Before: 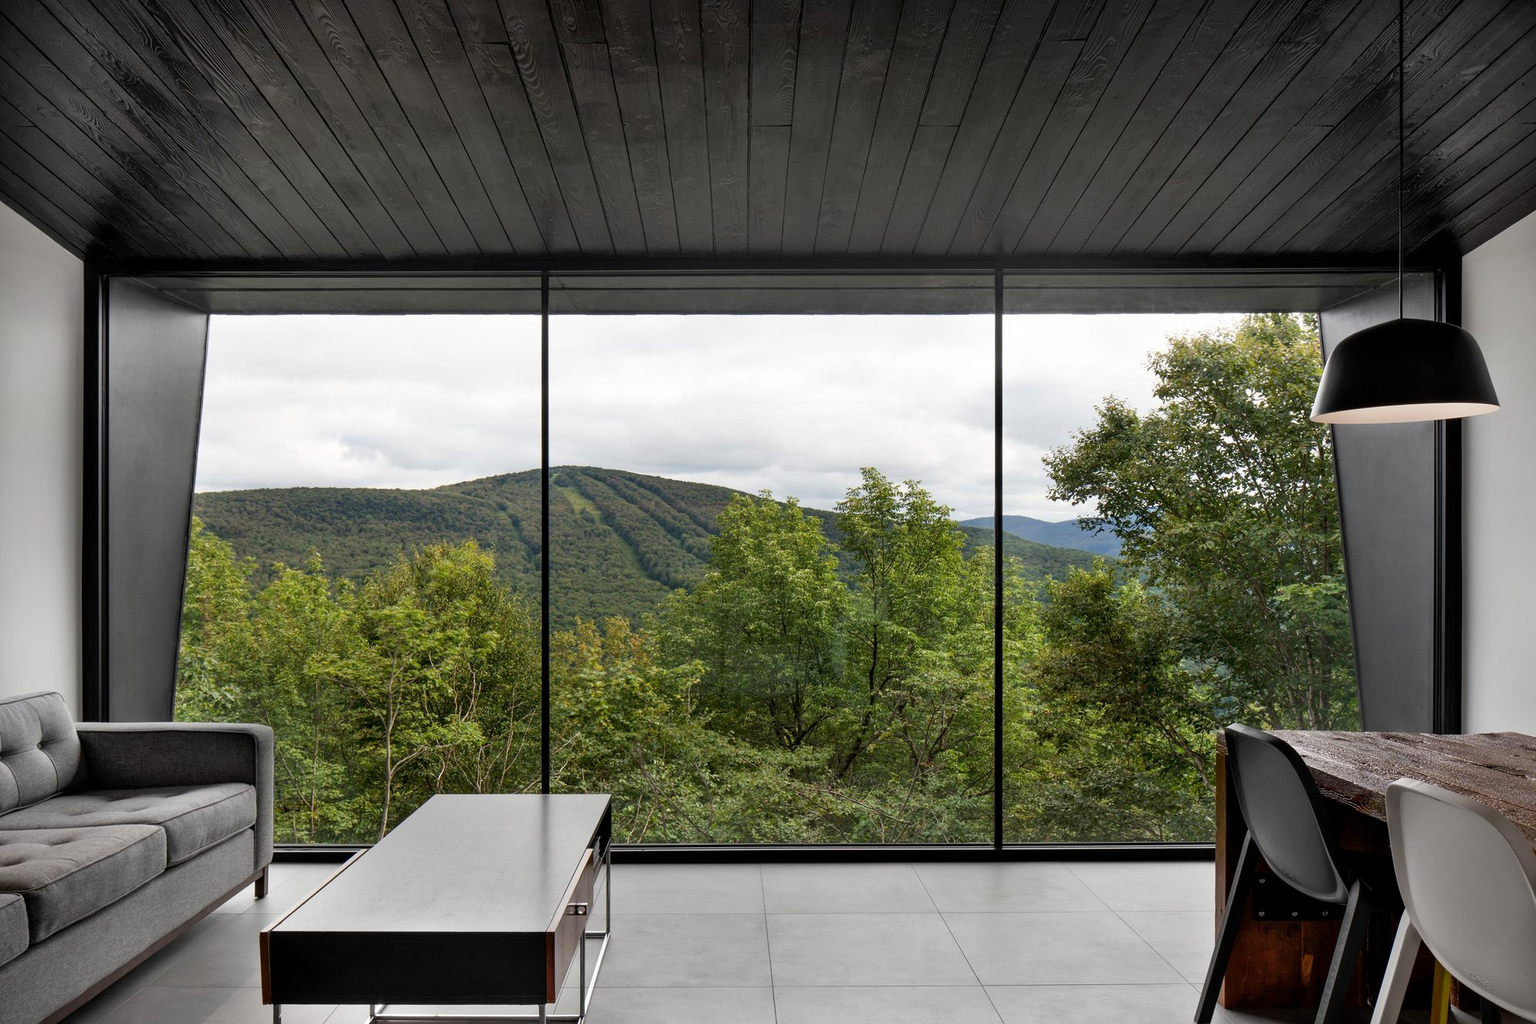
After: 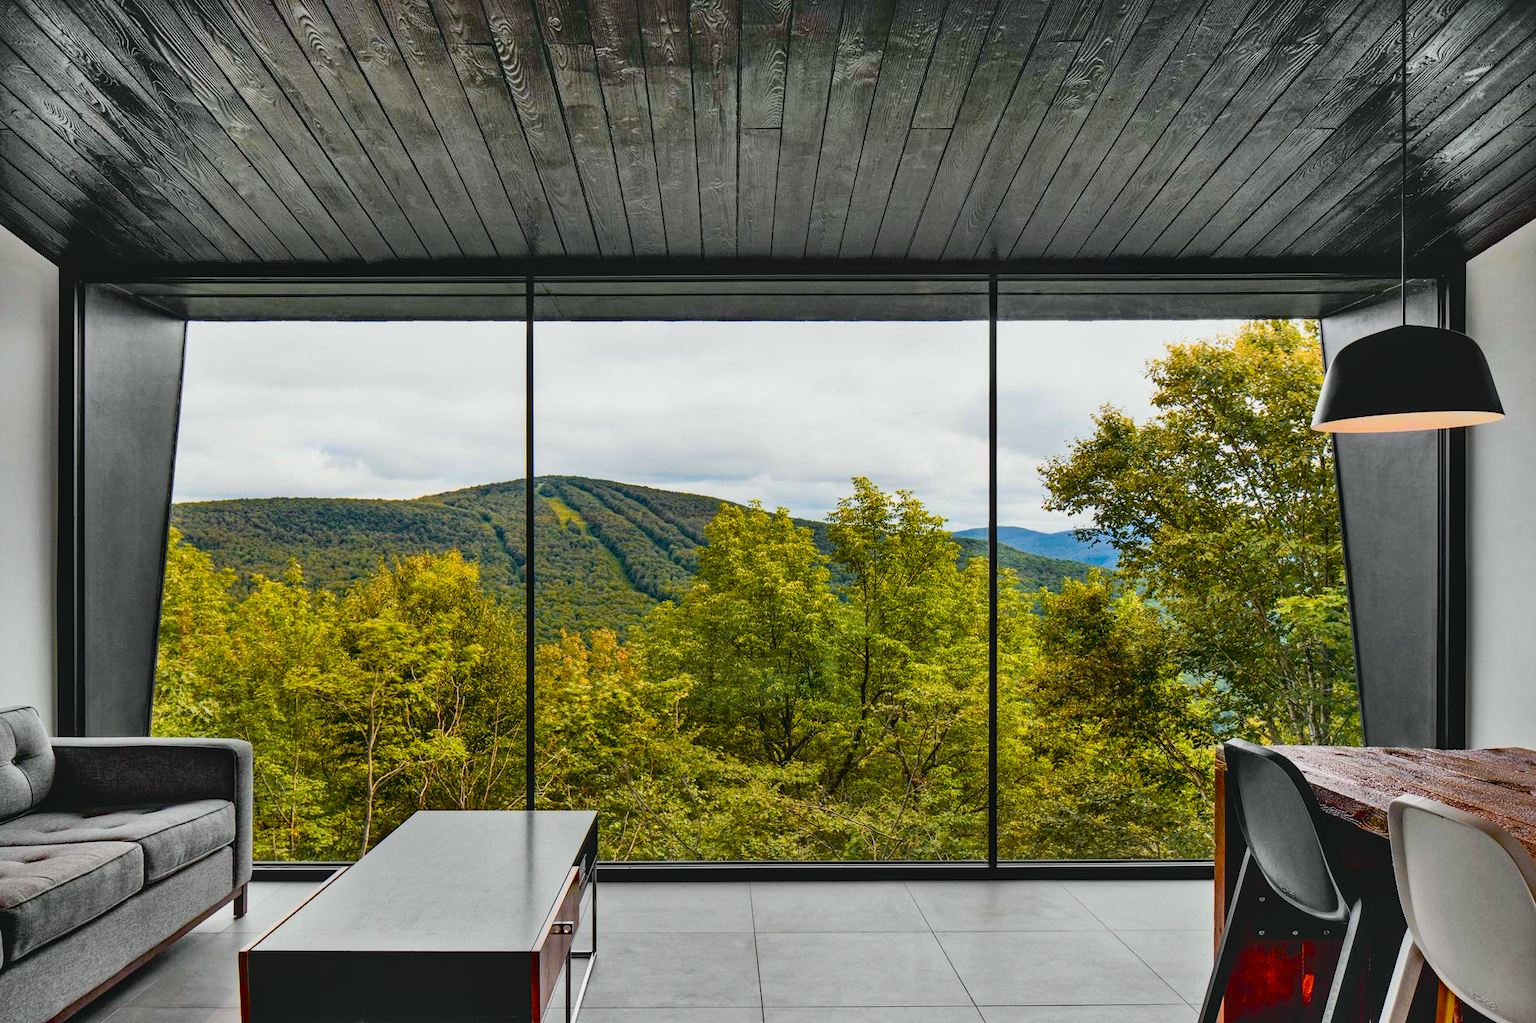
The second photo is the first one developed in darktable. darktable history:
exposure: compensate highlight preservation false
tone curve: curves: ch0 [(0, 0.021) (0.148, 0.076) (0.232, 0.191) (0.398, 0.423) (0.572, 0.672) (0.705, 0.812) (0.877, 0.931) (0.99, 0.987)]; ch1 [(0, 0) (0.377, 0.325) (0.493, 0.486) (0.508, 0.502) (0.515, 0.514) (0.554, 0.586) (0.623, 0.658) (0.701, 0.704) (0.778, 0.751) (1, 1)]; ch2 [(0, 0) (0.431, 0.398) (0.485, 0.486) (0.495, 0.498) (0.511, 0.507) (0.58, 0.66) (0.679, 0.757) (0.749, 0.829) (1, 0.991)], color space Lab, independent channels, preserve colors none
crop: left 1.742%, right 0.276%, bottom 2.089%
contrast brightness saturation: contrast -0.125
haze removal: strength 0.421, compatibility mode true, adaptive false
local contrast: detail 110%
color zones: curves: ch1 [(0.235, 0.558) (0.75, 0.5)]; ch2 [(0.25, 0.462) (0.749, 0.457)]
shadows and highlights: shadows 73.98, highlights -23.81, soften with gaussian
